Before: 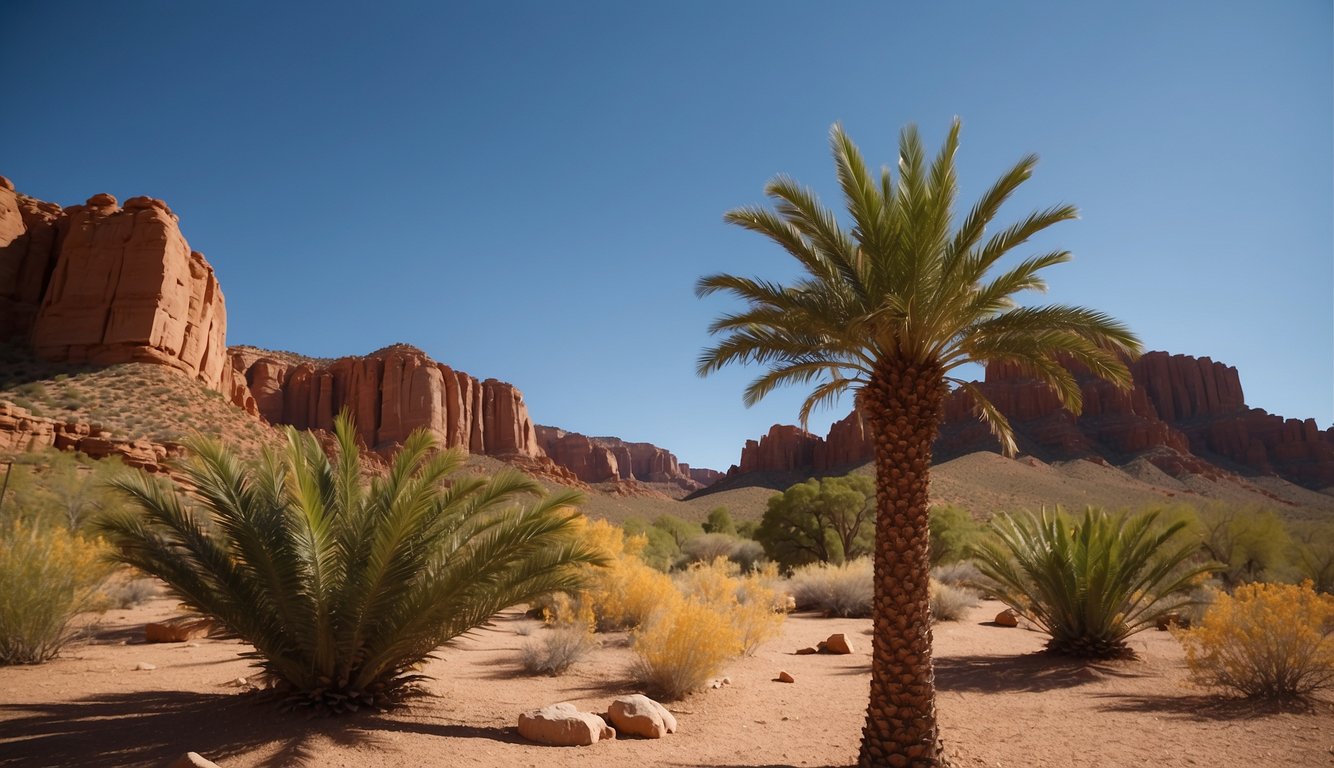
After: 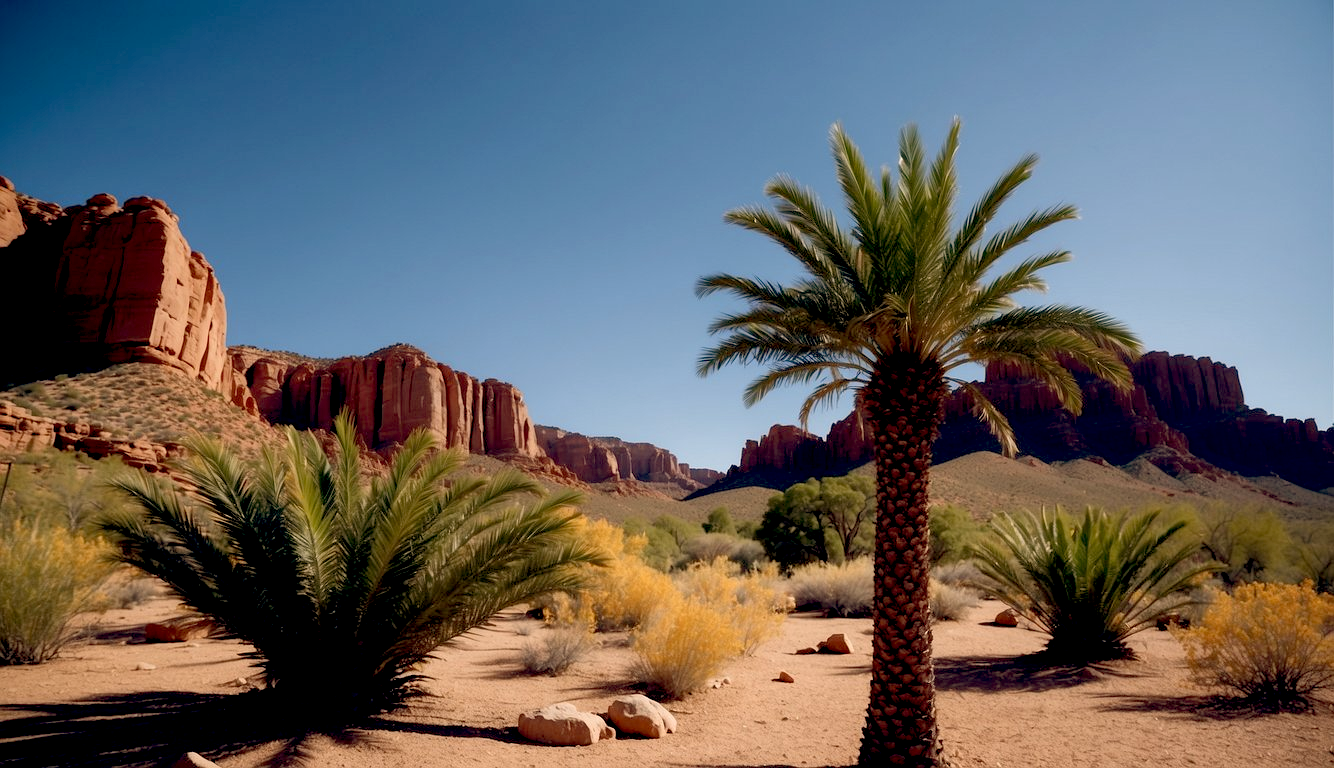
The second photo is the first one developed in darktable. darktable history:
local contrast: highlights 100%, shadows 100%, detail 120%, midtone range 0.2
color balance: lift [0.975, 0.993, 1, 1.015], gamma [1.1, 1, 1, 0.945], gain [1, 1.04, 1, 0.95]
